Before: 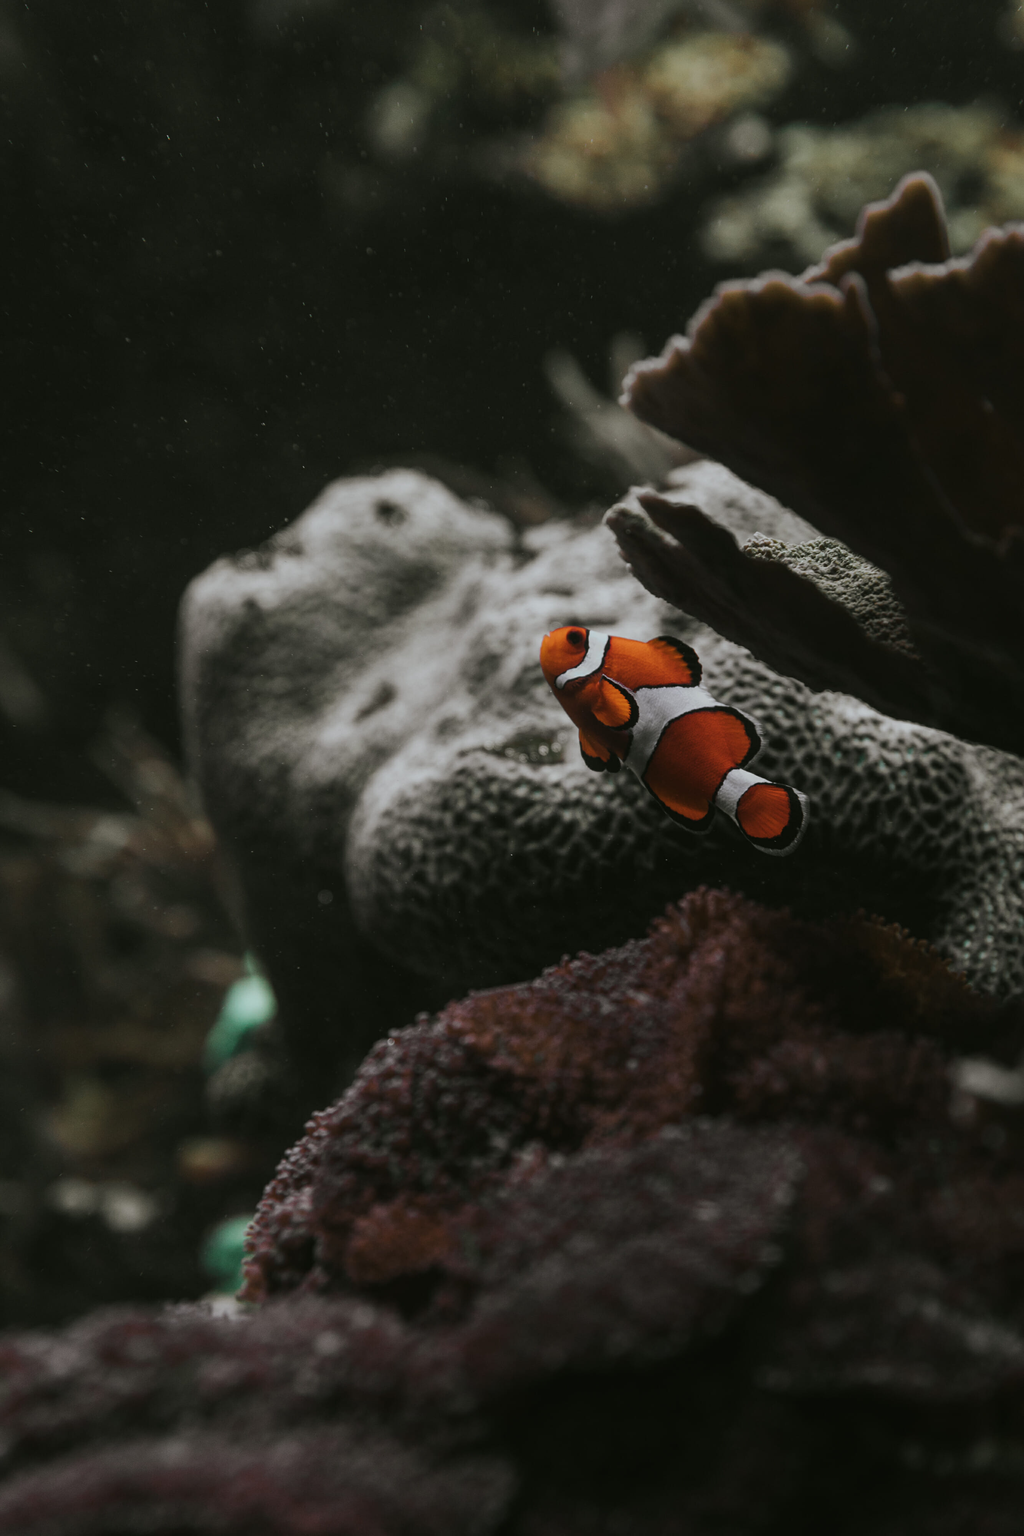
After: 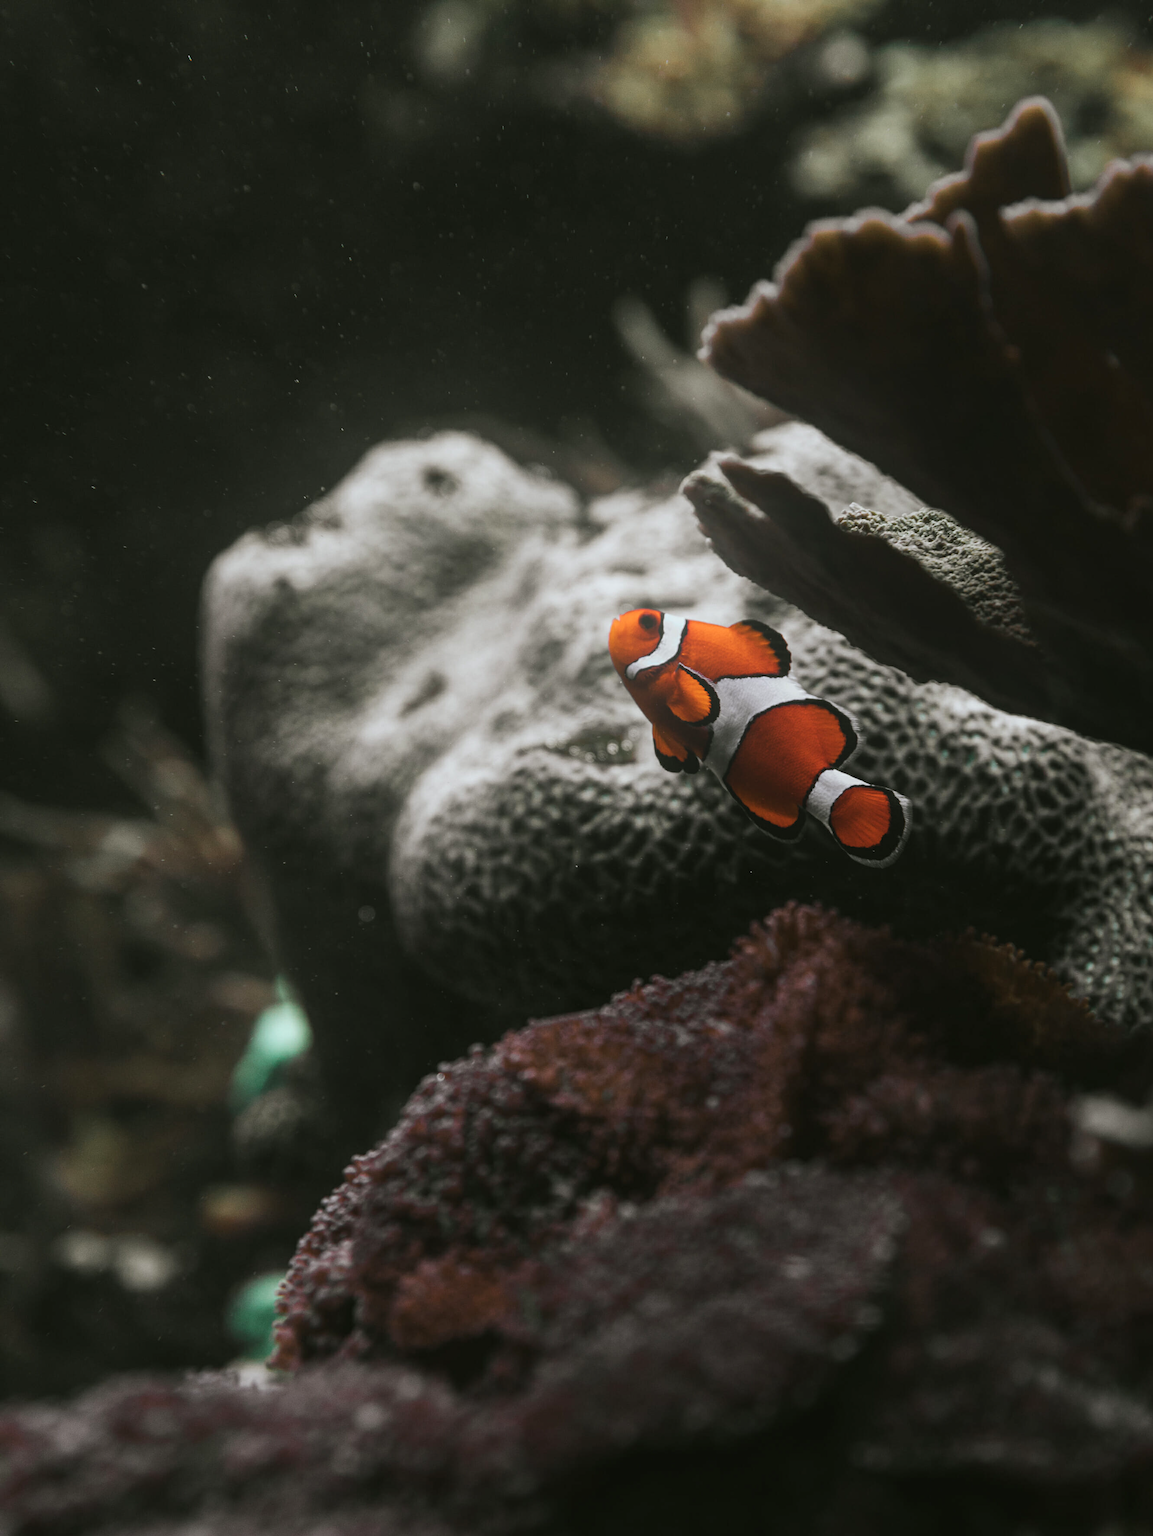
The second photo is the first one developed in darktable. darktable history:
exposure: exposure 0.426 EV, compensate highlight preservation false
crop and rotate: top 5.609%, bottom 5.609%
bloom: size 38%, threshold 95%, strength 30%
